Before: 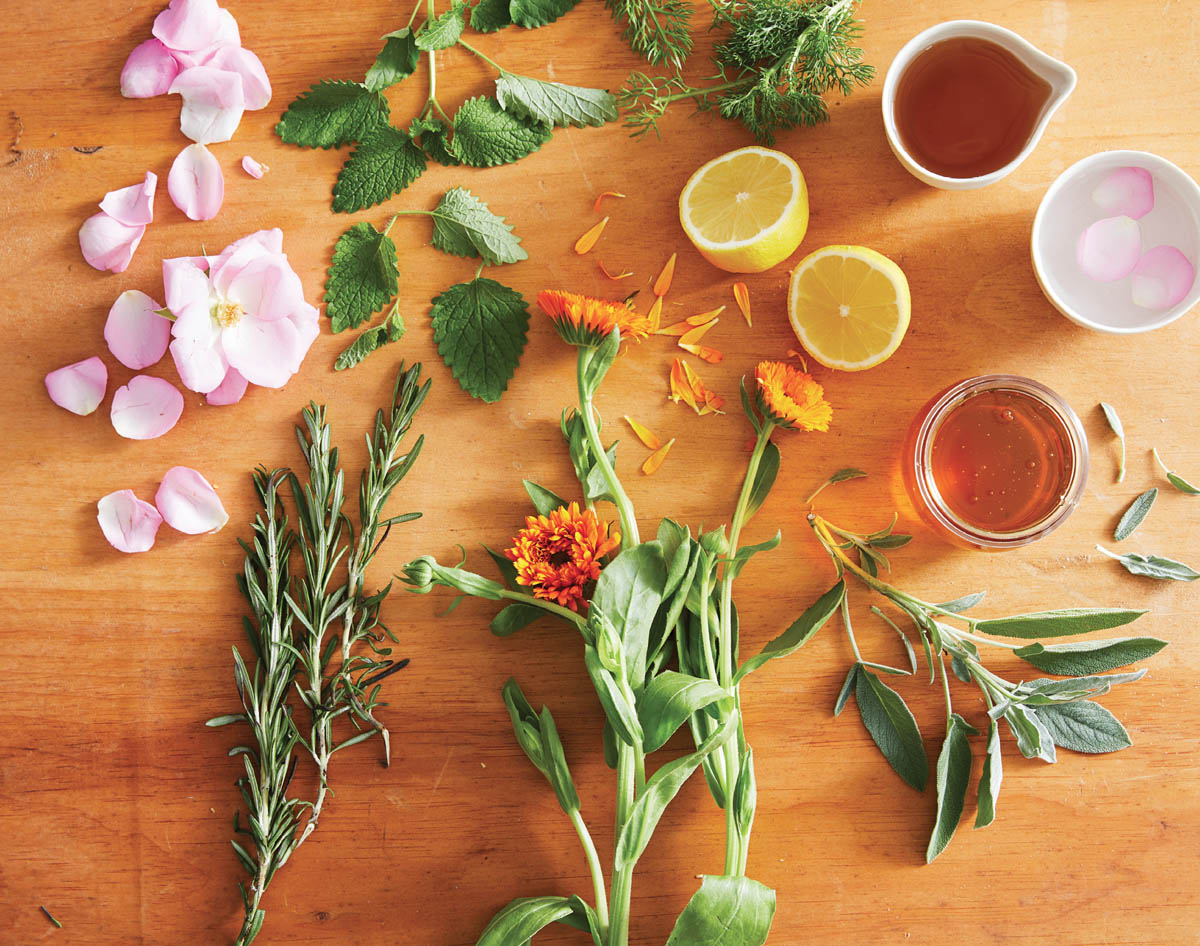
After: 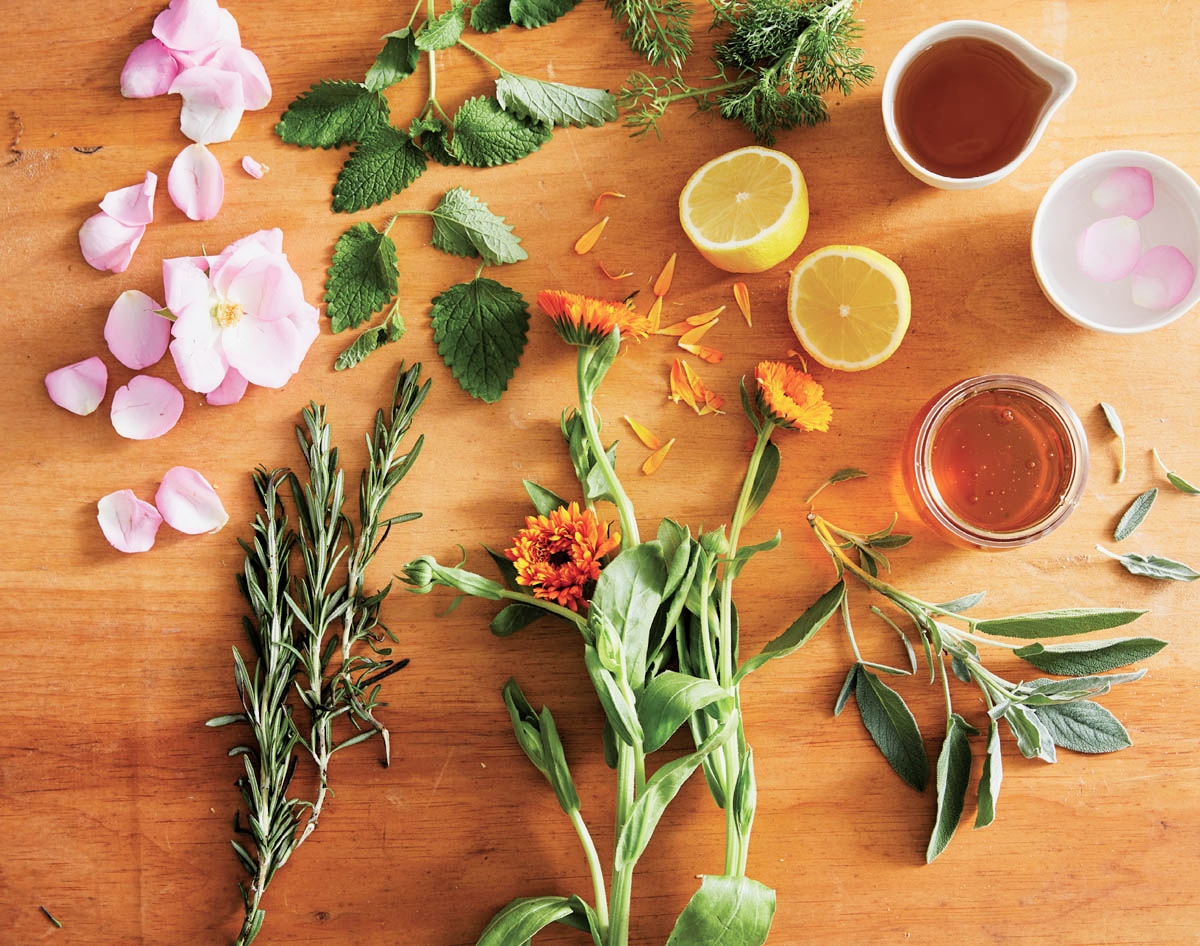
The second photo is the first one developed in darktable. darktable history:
filmic rgb: black relative exposure -4.94 EV, white relative exposure 2.84 EV, hardness 3.71
